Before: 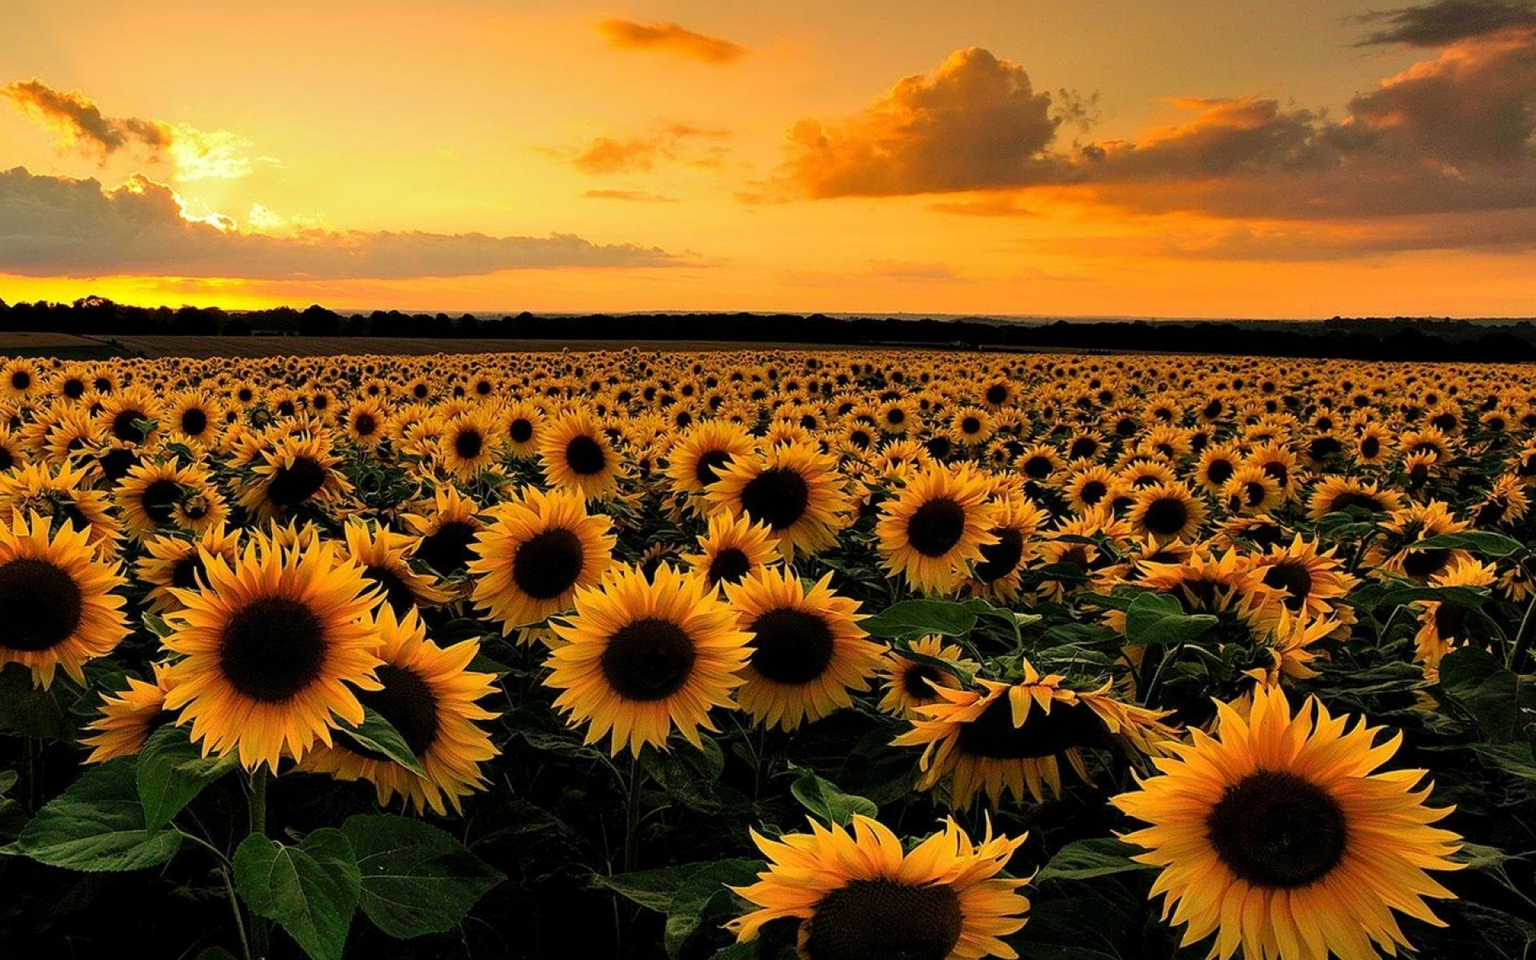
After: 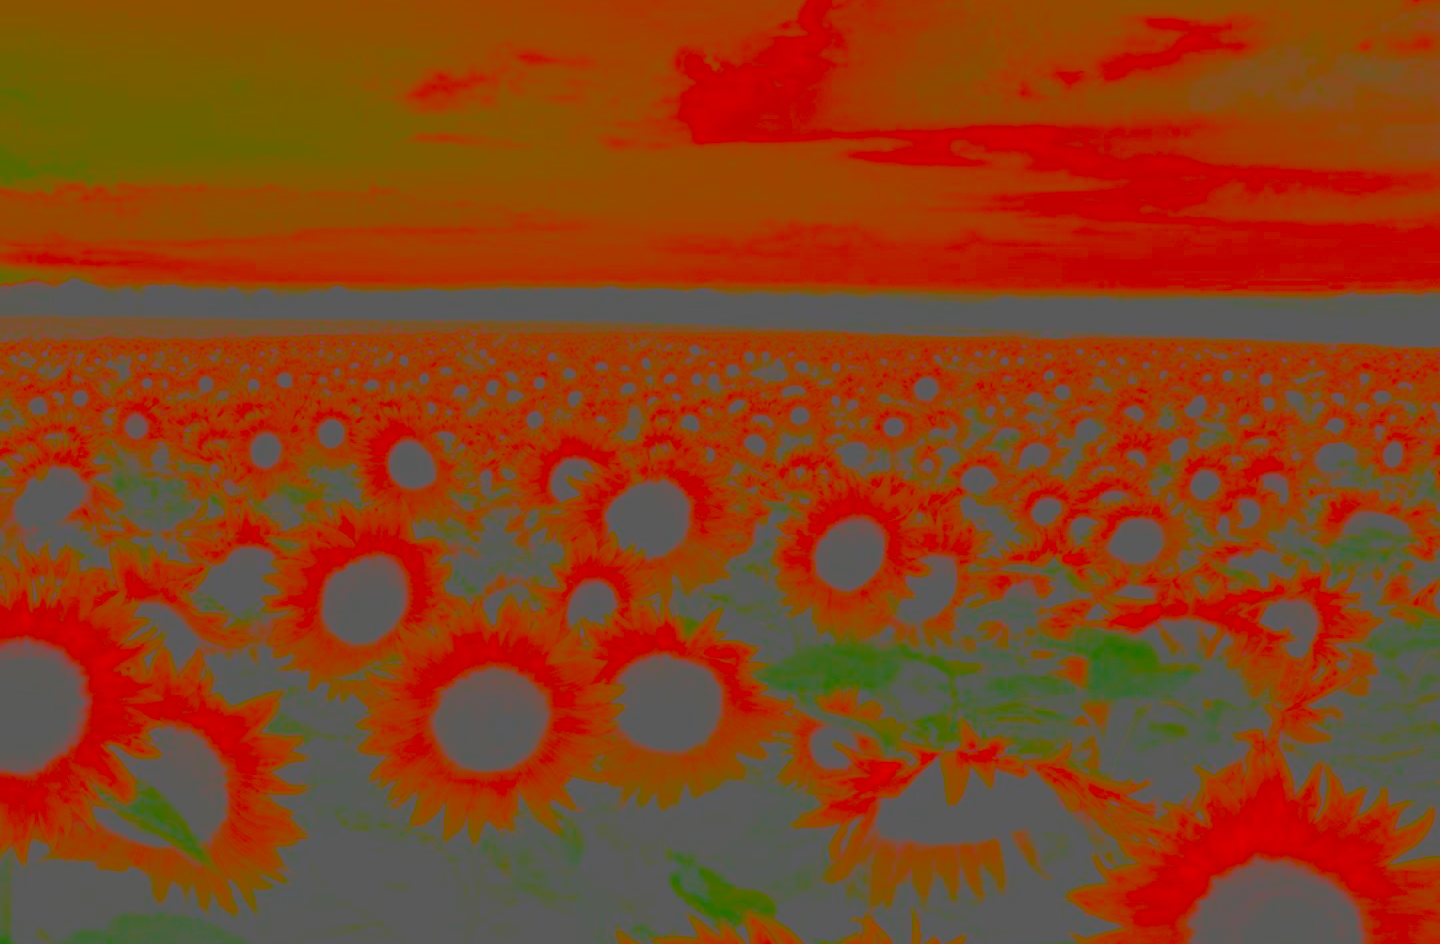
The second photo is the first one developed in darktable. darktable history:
crop: left 16.706%, top 8.787%, right 8.263%, bottom 12.542%
contrast brightness saturation: contrast -0.975, brightness -0.171, saturation 0.768
